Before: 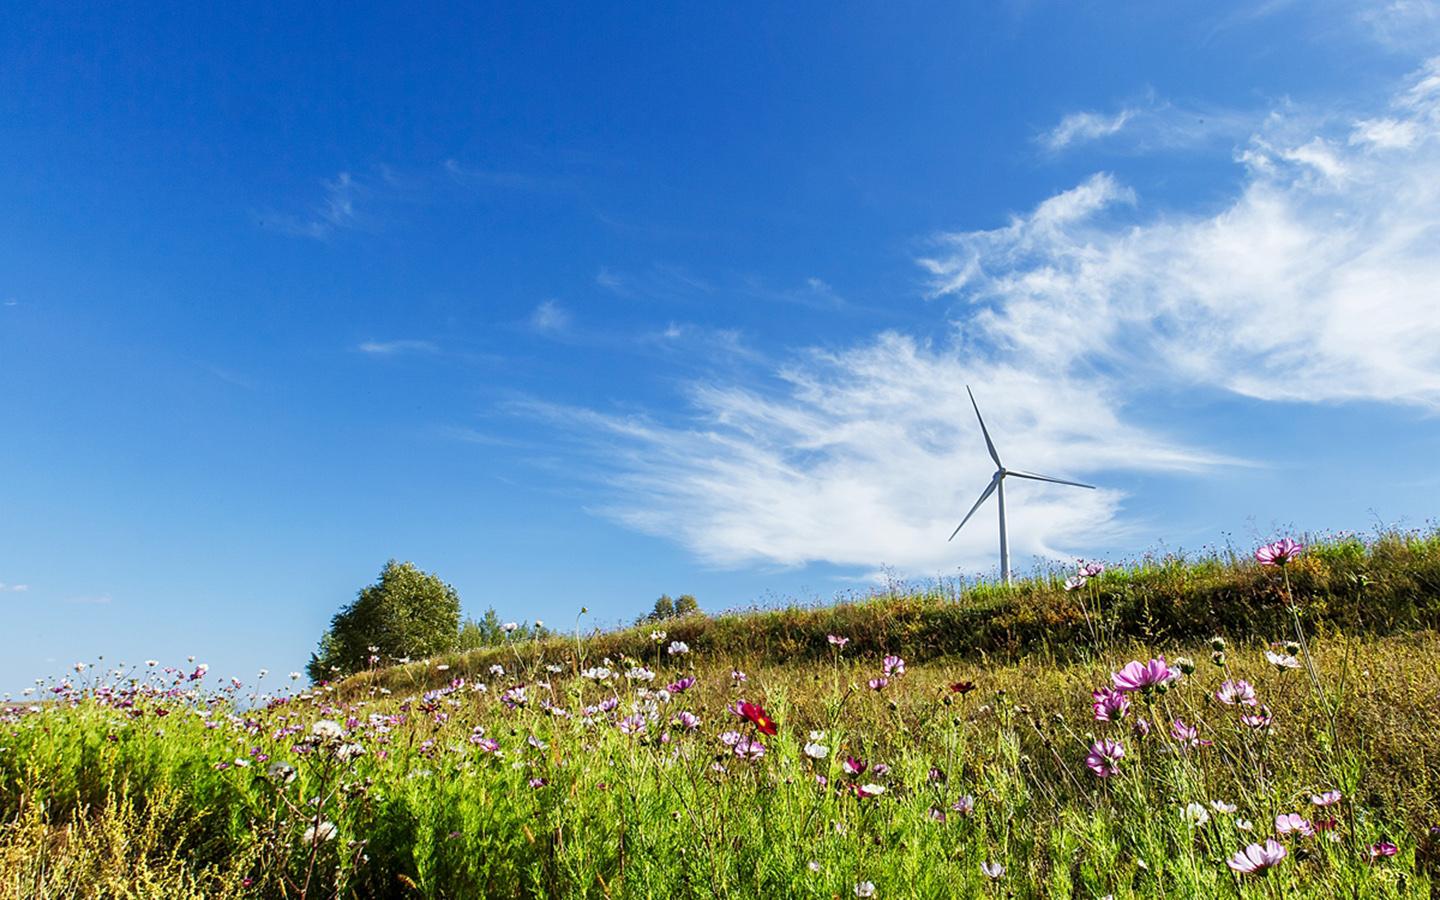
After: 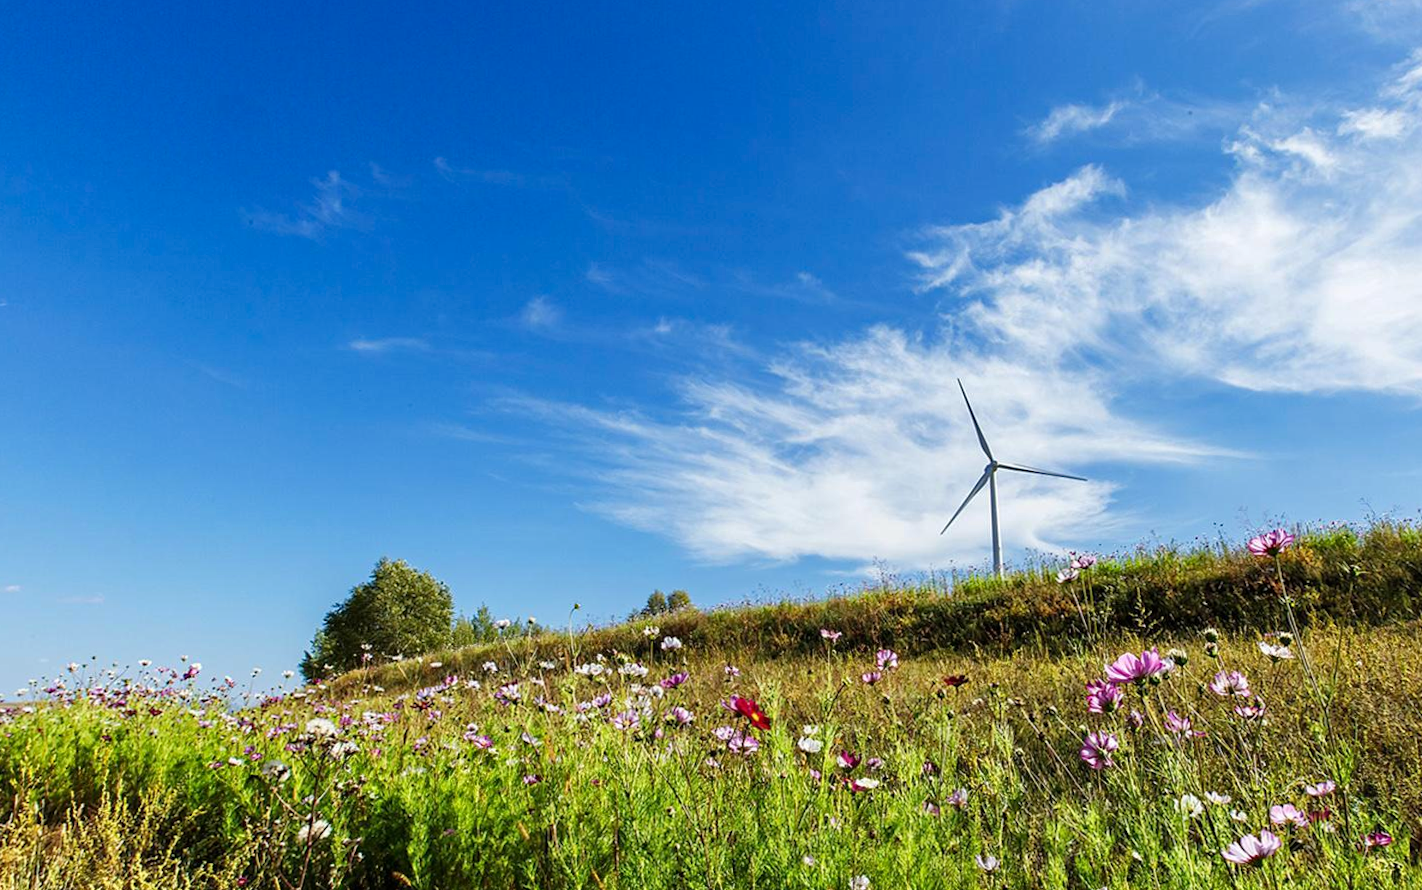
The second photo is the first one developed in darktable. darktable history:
rotate and perspective: rotation -0.45°, automatic cropping original format, crop left 0.008, crop right 0.992, crop top 0.012, crop bottom 0.988
haze removal: compatibility mode true, adaptive false
